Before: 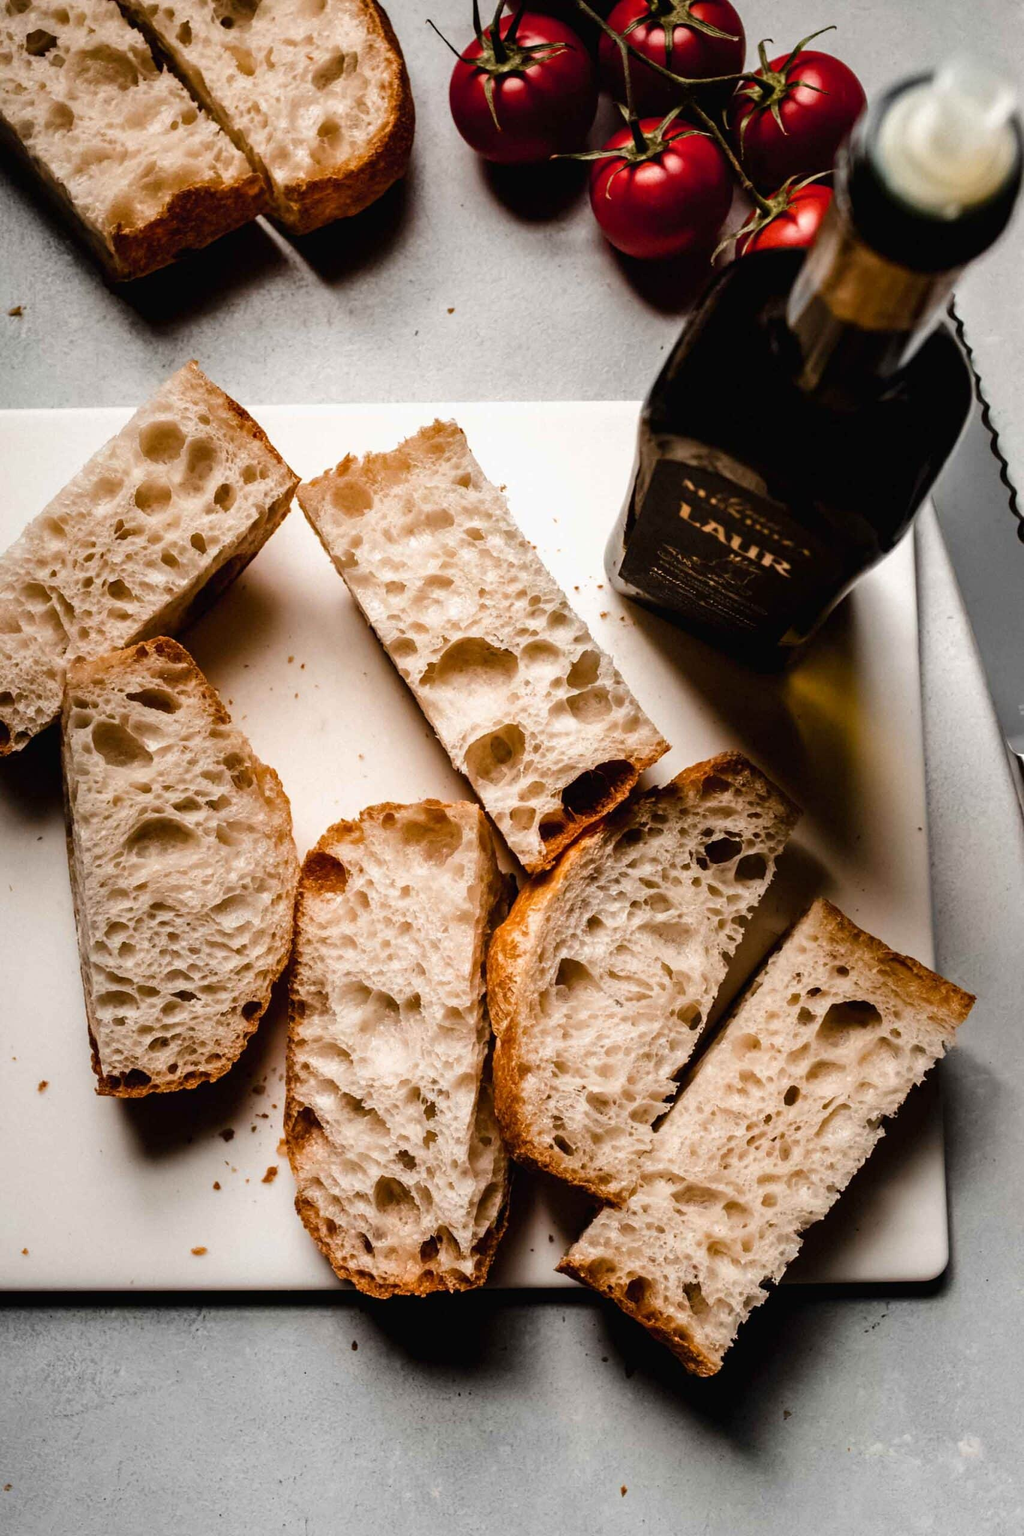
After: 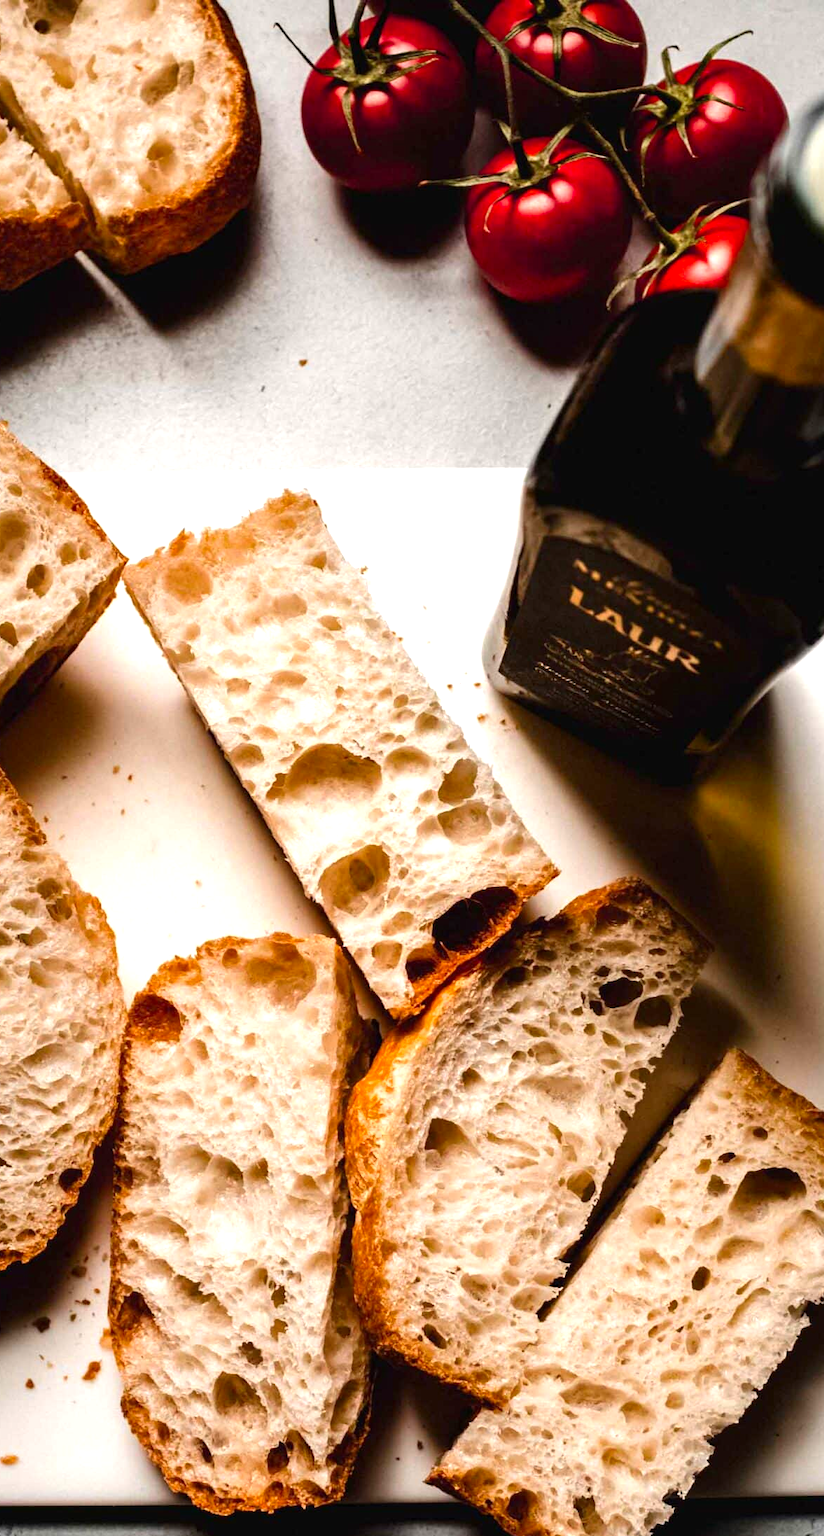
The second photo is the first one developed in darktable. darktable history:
contrast brightness saturation: contrast 0.035, saturation 0.153
crop: left 18.733%, right 12.227%, bottom 14.276%
exposure: black level correction 0, exposure 0.5 EV, compensate highlight preservation false
